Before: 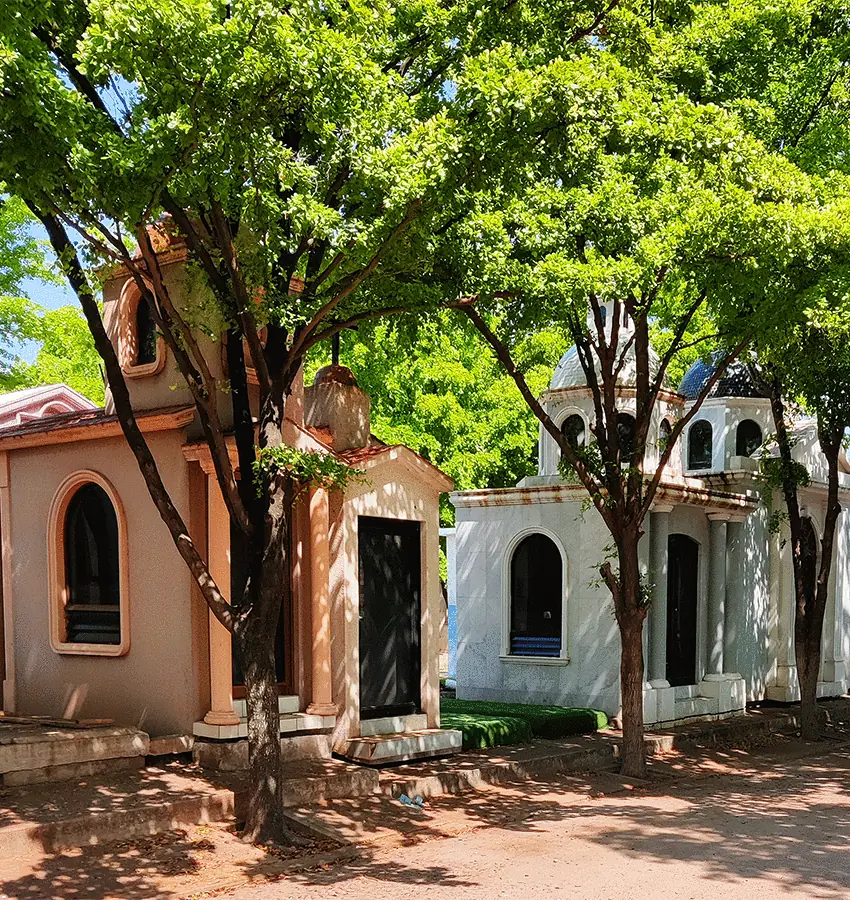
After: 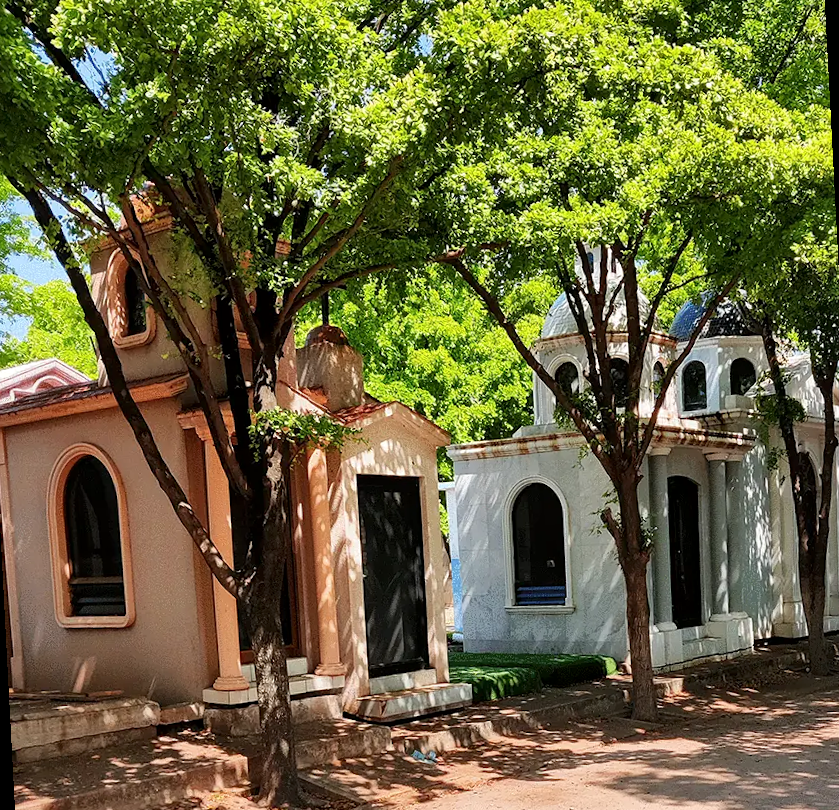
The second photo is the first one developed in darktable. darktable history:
rotate and perspective: rotation -3°, crop left 0.031, crop right 0.968, crop top 0.07, crop bottom 0.93
local contrast: mode bilateral grid, contrast 20, coarseness 50, detail 130%, midtone range 0.2
